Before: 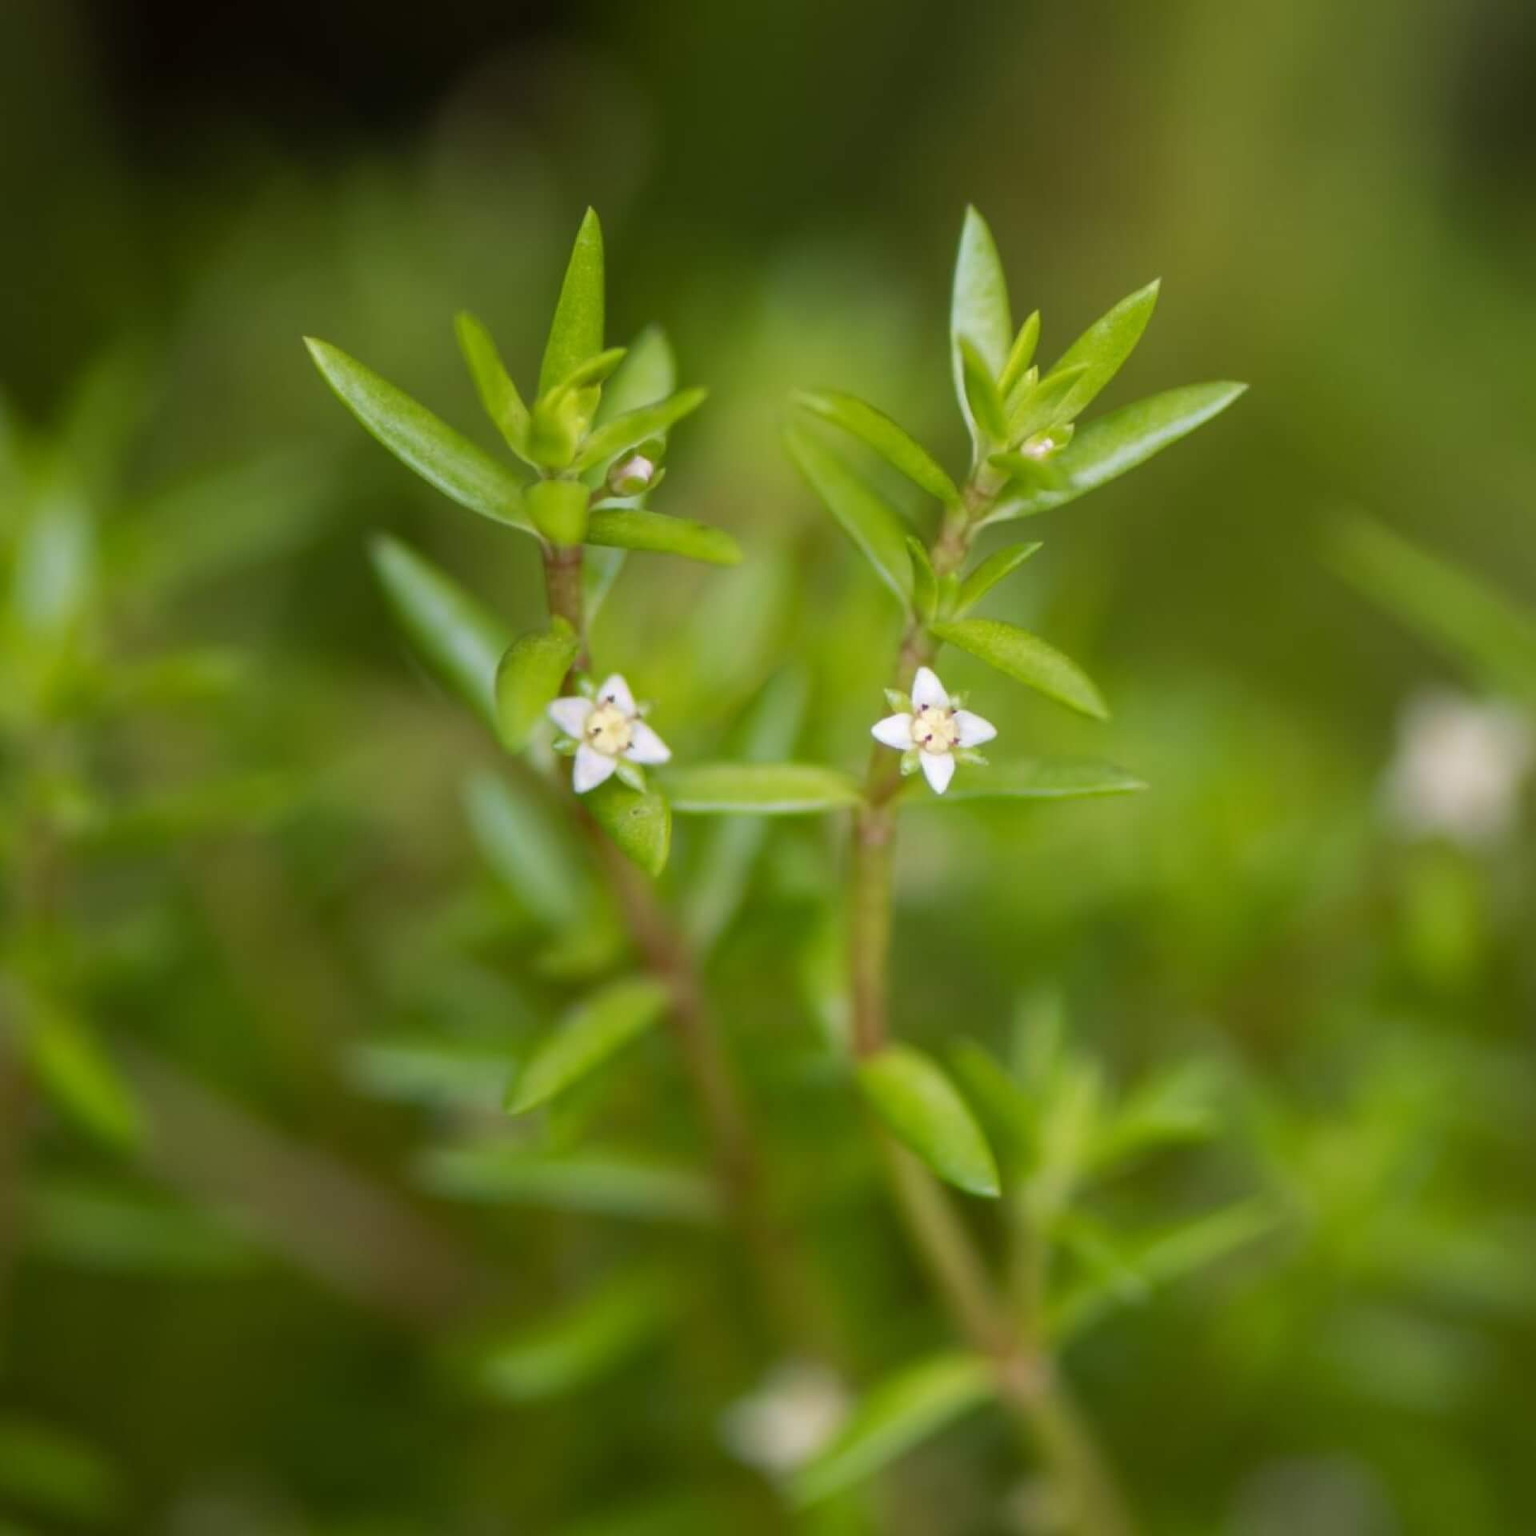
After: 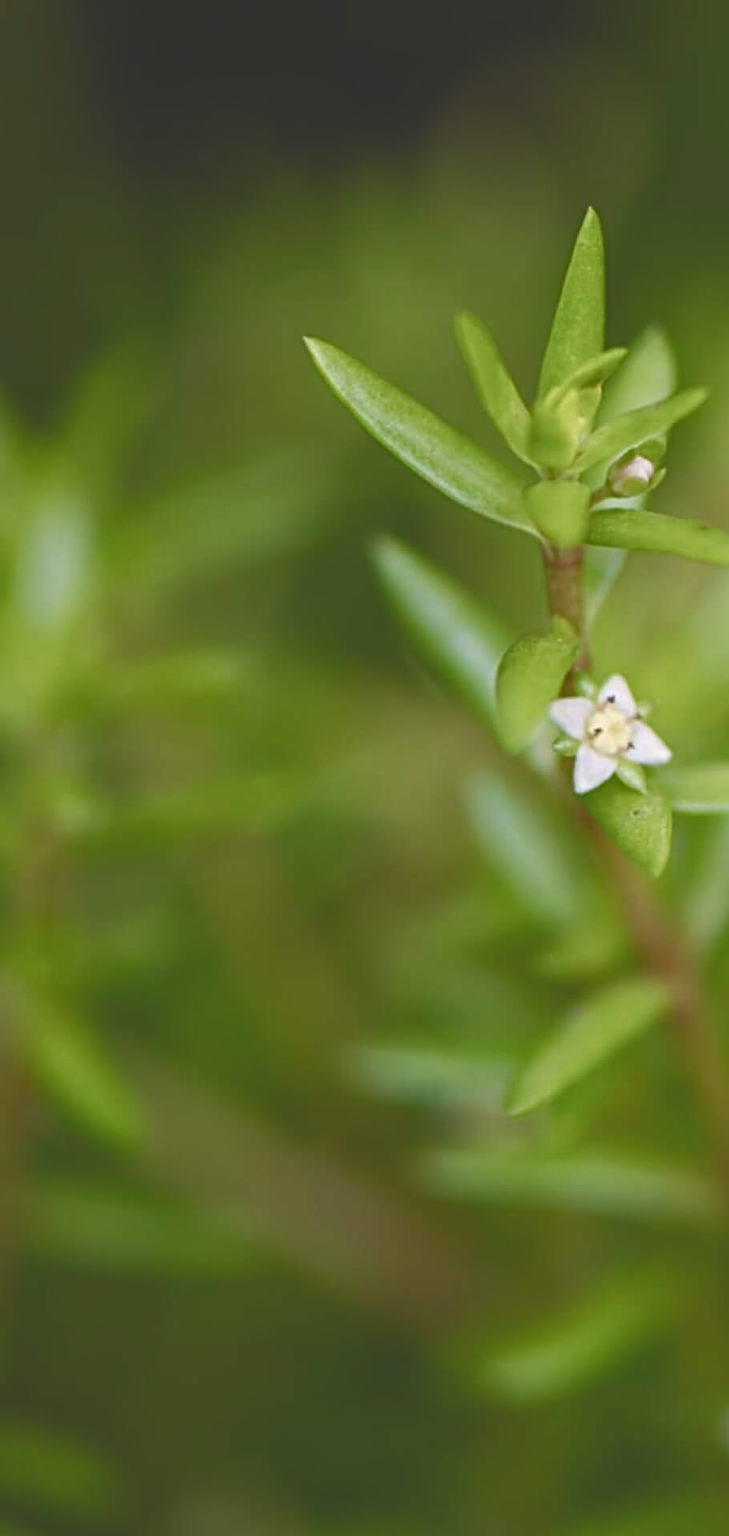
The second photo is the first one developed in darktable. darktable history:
crop and rotate: left 0.014%, top 0%, right 52.504%
color balance rgb: perceptual saturation grading › global saturation 20%, perceptual saturation grading › highlights -49.427%, perceptual saturation grading › shadows 25.409%, global vibrance 23.417%
exposure: black level correction -0.028, compensate exposure bias true, compensate highlight preservation false
sharpen: radius 4.922
